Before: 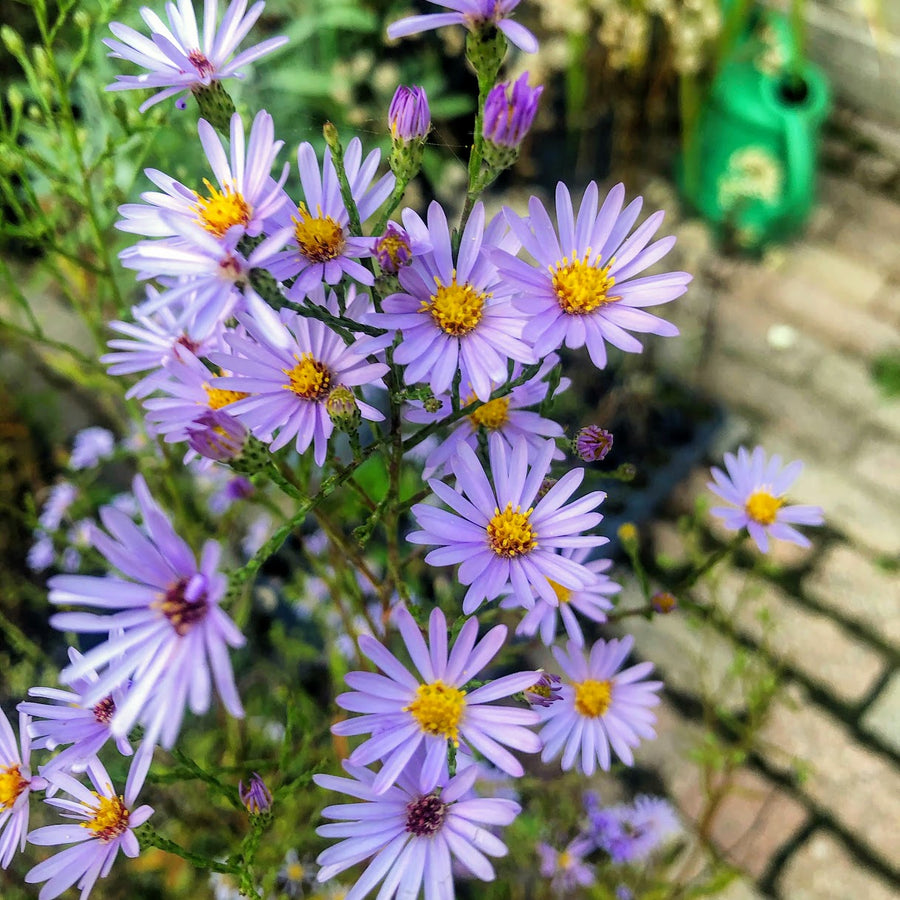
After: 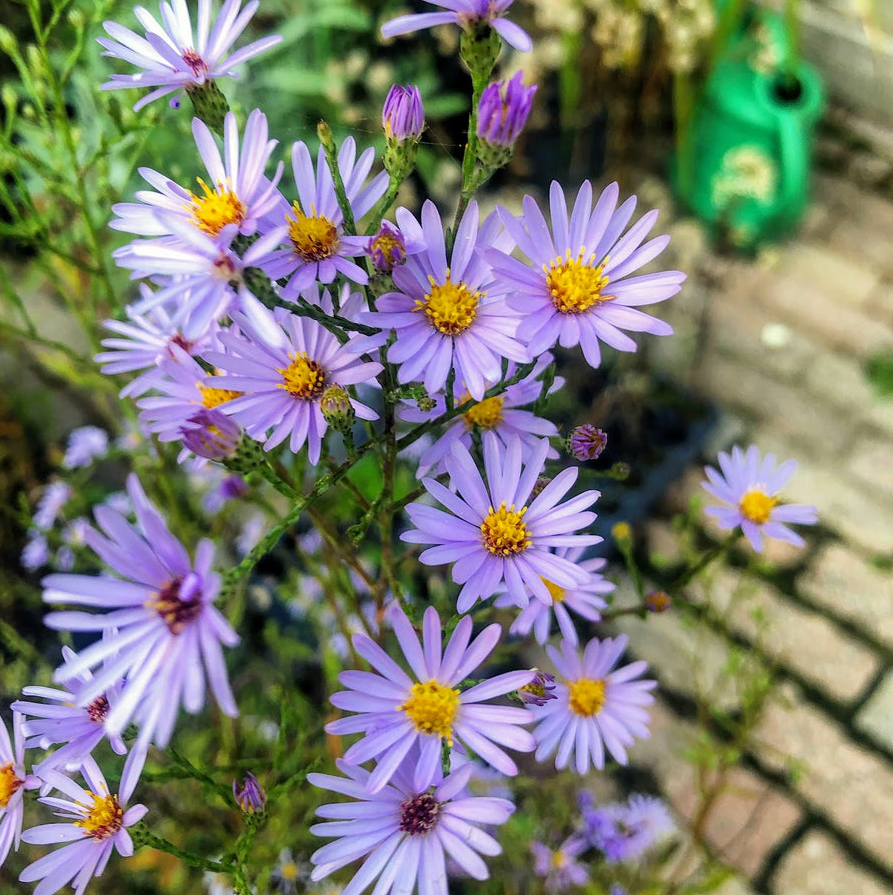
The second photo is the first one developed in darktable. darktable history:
crop and rotate: left 0.699%, top 0.208%, bottom 0.295%
